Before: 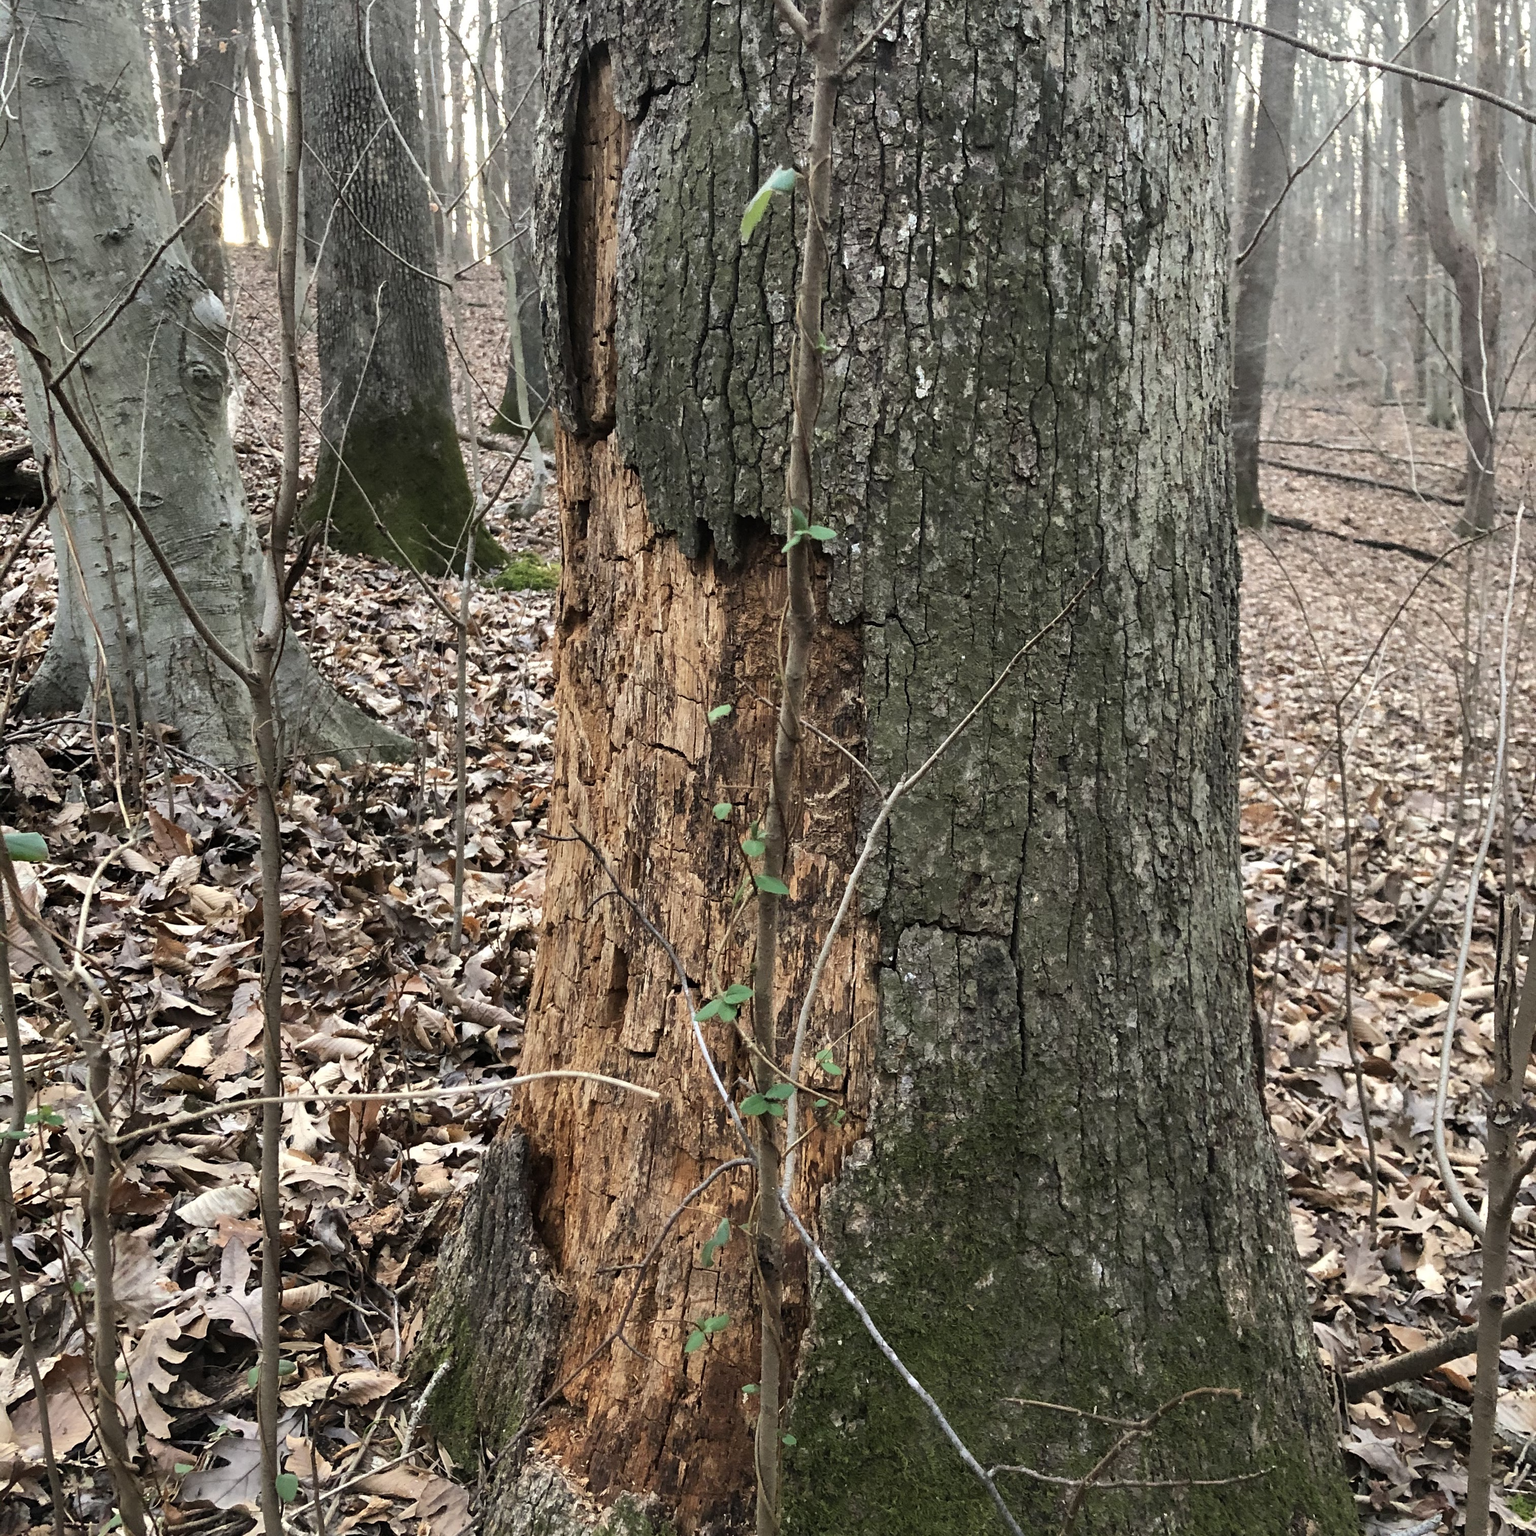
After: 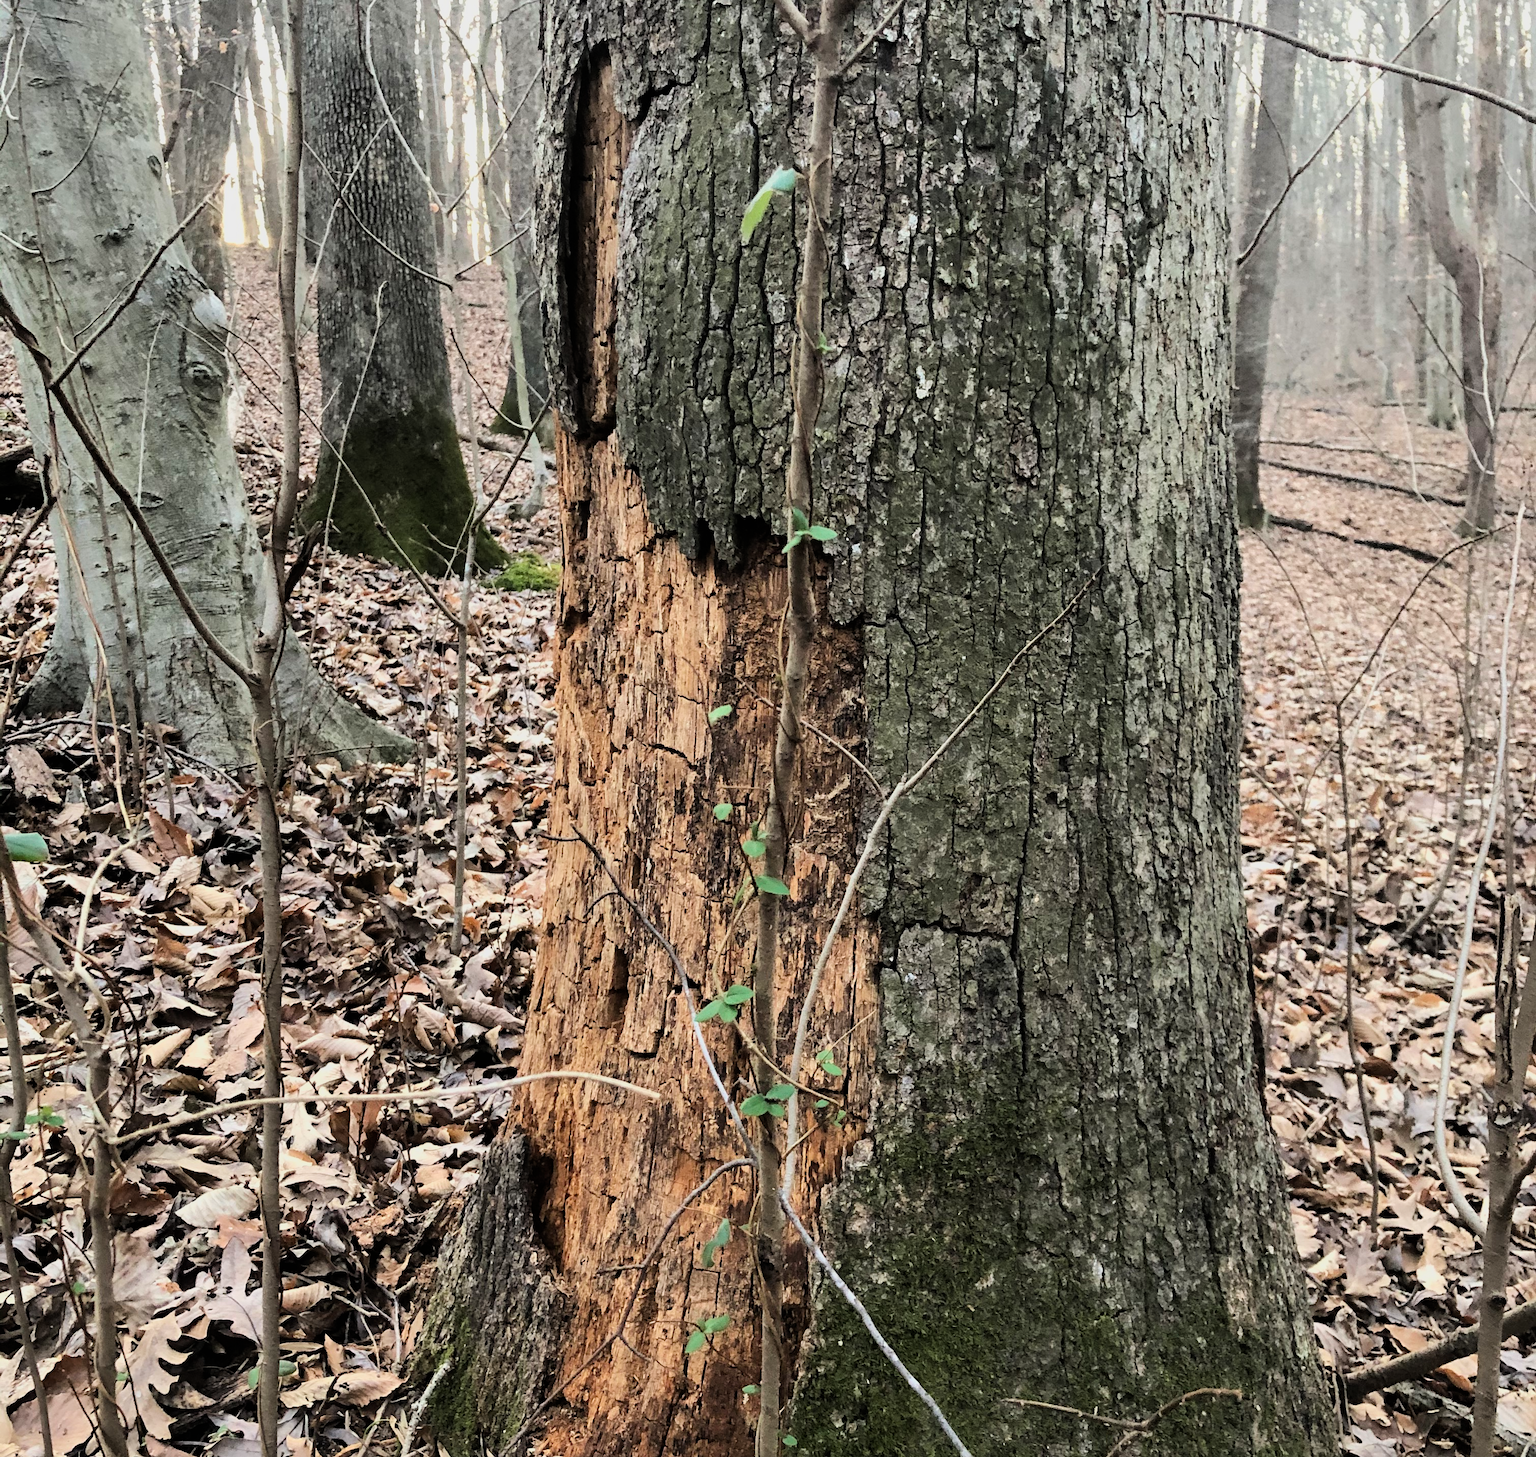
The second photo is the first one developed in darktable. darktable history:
crop and rotate: top 0%, bottom 5.097%
rotate and perspective: automatic cropping off
filmic rgb: black relative exposure -7.65 EV, white relative exposure 4.56 EV, hardness 3.61, color science v6 (2022)
tone equalizer: -8 EV -0.417 EV, -7 EV -0.389 EV, -6 EV -0.333 EV, -5 EV -0.222 EV, -3 EV 0.222 EV, -2 EV 0.333 EV, -1 EV 0.389 EV, +0 EV 0.417 EV, edges refinement/feathering 500, mask exposure compensation -1.57 EV, preserve details no
exposure: black level correction 0, exposure 0.3 EV, compensate highlight preservation false
